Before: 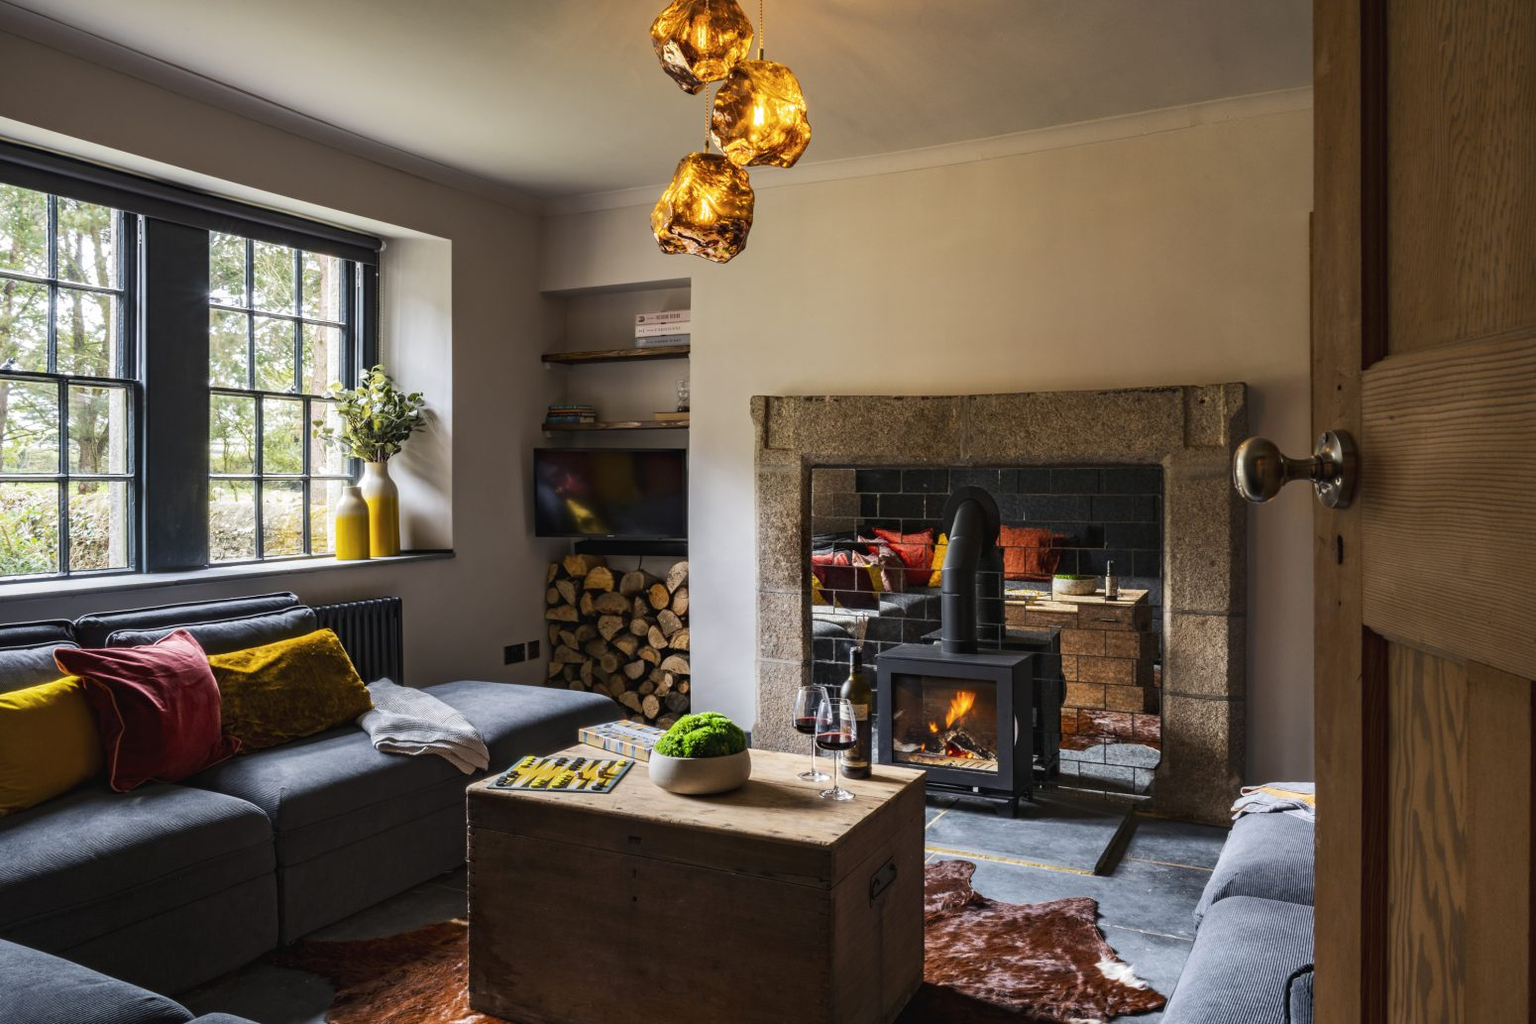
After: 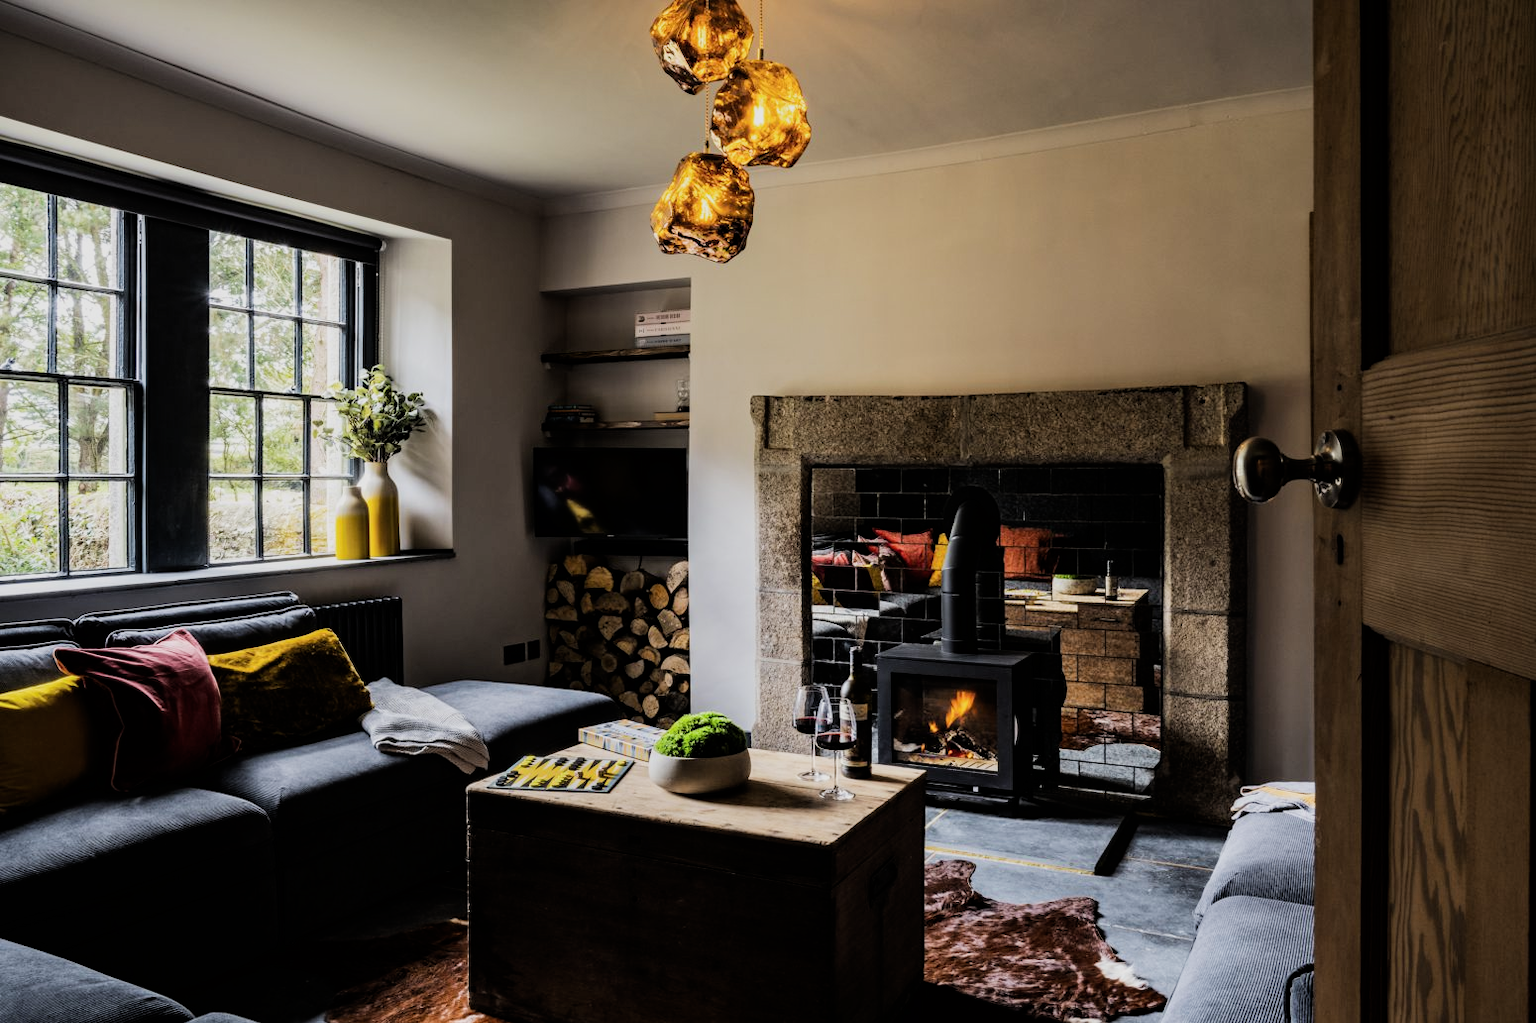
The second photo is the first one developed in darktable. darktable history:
filmic rgb: black relative exposure -5.09 EV, white relative exposure 3.99 EV, hardness 2.9, contrast 1.301, highlights saturation mix -31.43%
